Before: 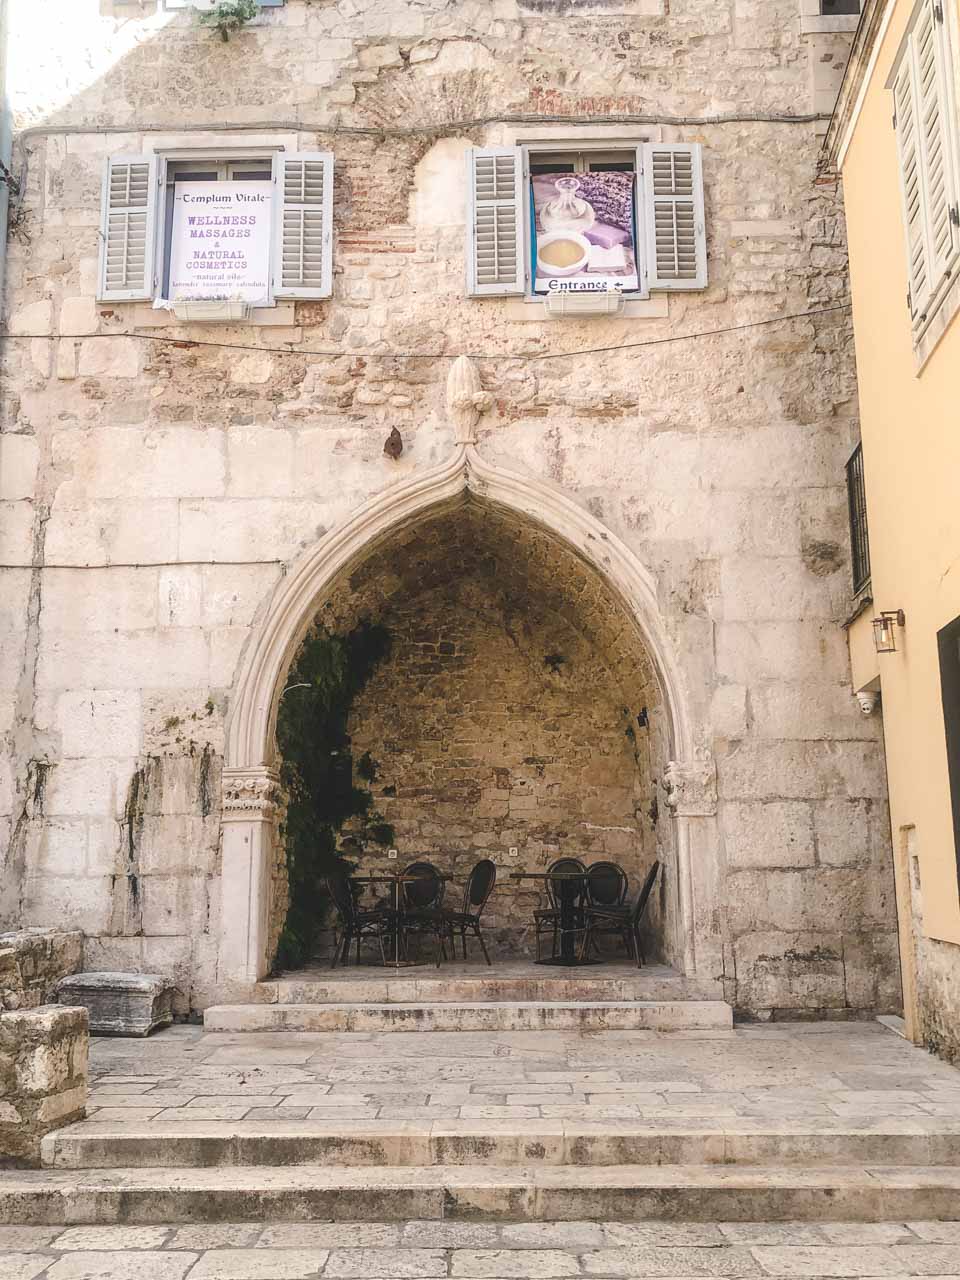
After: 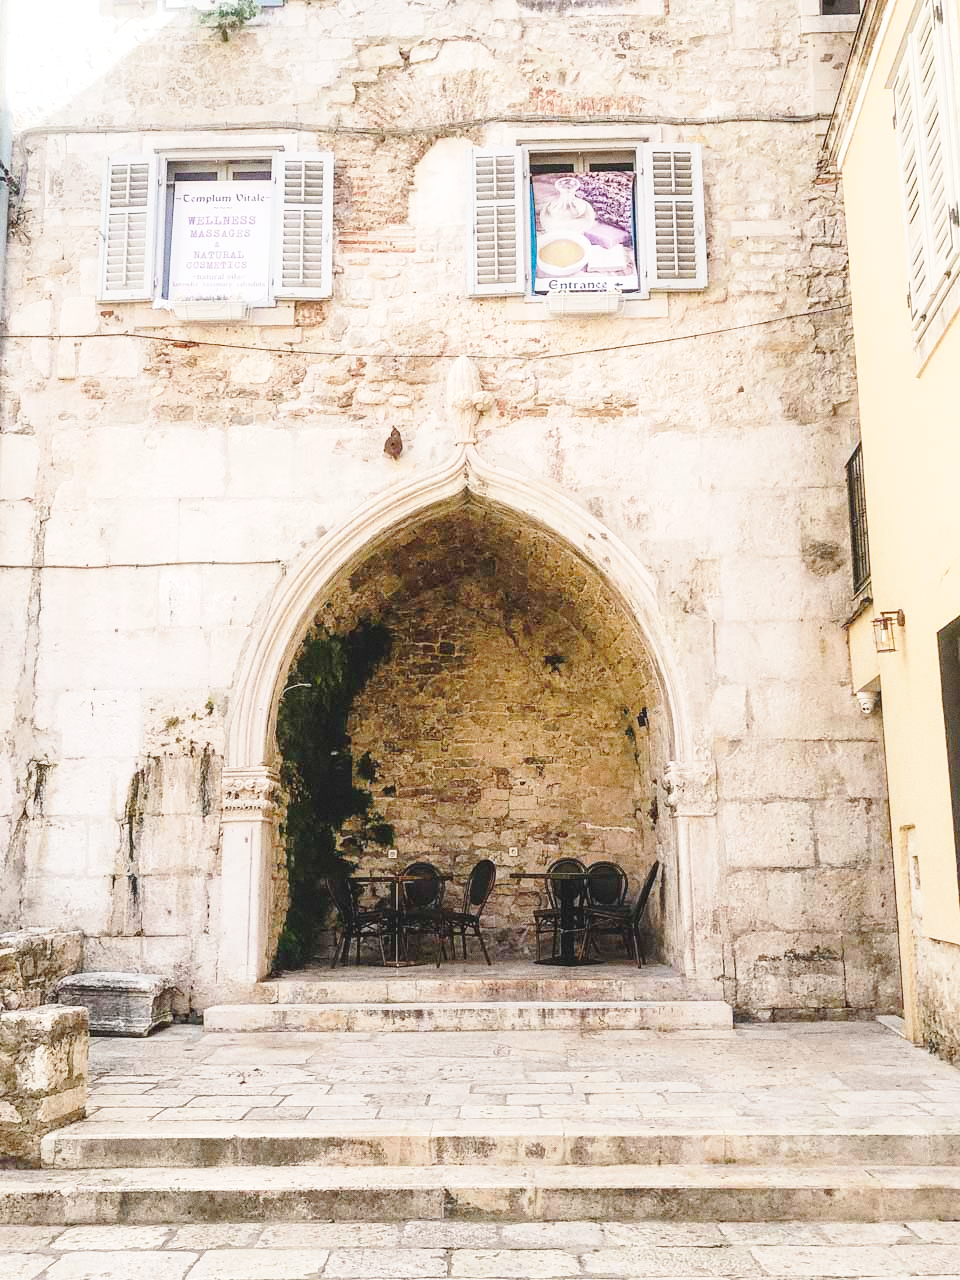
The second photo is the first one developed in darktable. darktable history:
base curve: curves: ch0 [(0, 0) (0.028, 0.03) (0.121, 0.232) (0.46, 0.748) (0.859, 0.968) (1, 1)], preserve colors none
grain: coarseness 0.47 ISO
